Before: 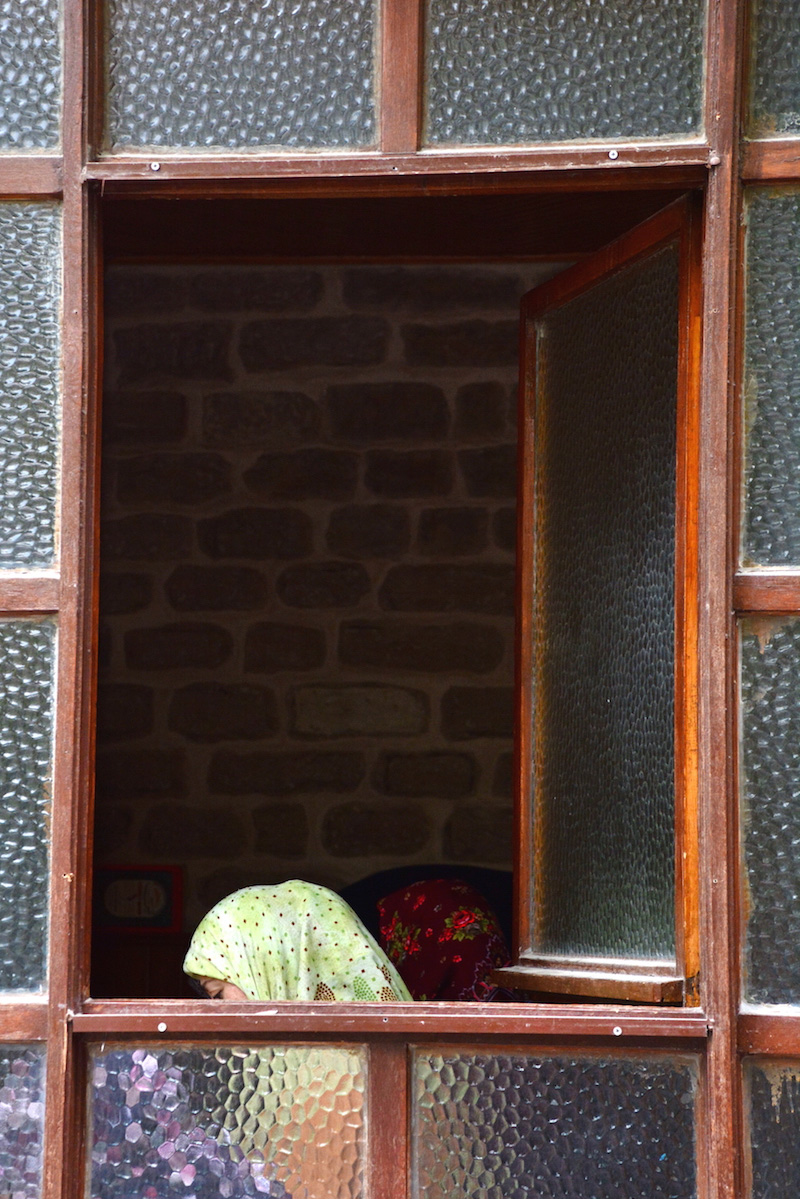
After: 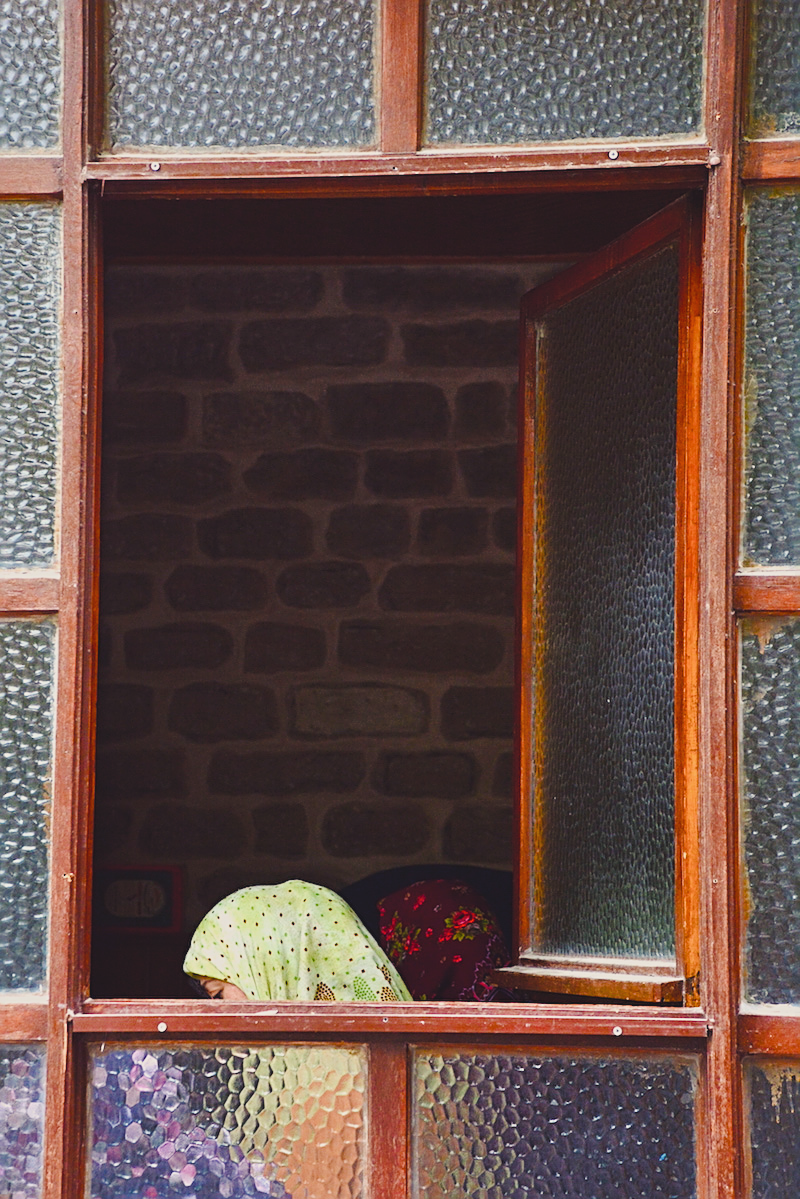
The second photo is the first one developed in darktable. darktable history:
shadows and highlights: shadows 43.06, highlights 6.94
filmic rgb: black relative exposure -7.65 EV, white relative exposure 4.56 EV, hardness 3.61
tone equalizer: -8 EV -0.417 EV, -7 EV -0.389 EV, -6 EV -0.333 EV, -5 EV -0.222 EV, -3 EV 0.222 EV, -2 EV 0.333 EV, -1 EV 0.389 EV, +0 EV 0.417 EV, edges refinement/feathering 500, mask exposure compensation -1.57 EV, preserve details no
sharpen: on, module defaults
color balance rgb: shadows lift › chroma 3%, shadows lift › hue 280.8°, power › hue 330°, highlights gain › chroma 3%, highlights gain › hue 75.6°, global offset › luminance 1.5%, perceptual saturation grading › global saturation 20%, perceptual saturation grading › highlights -25%, perceptual saturation grading › shadows 50%, global vibrance 30%
